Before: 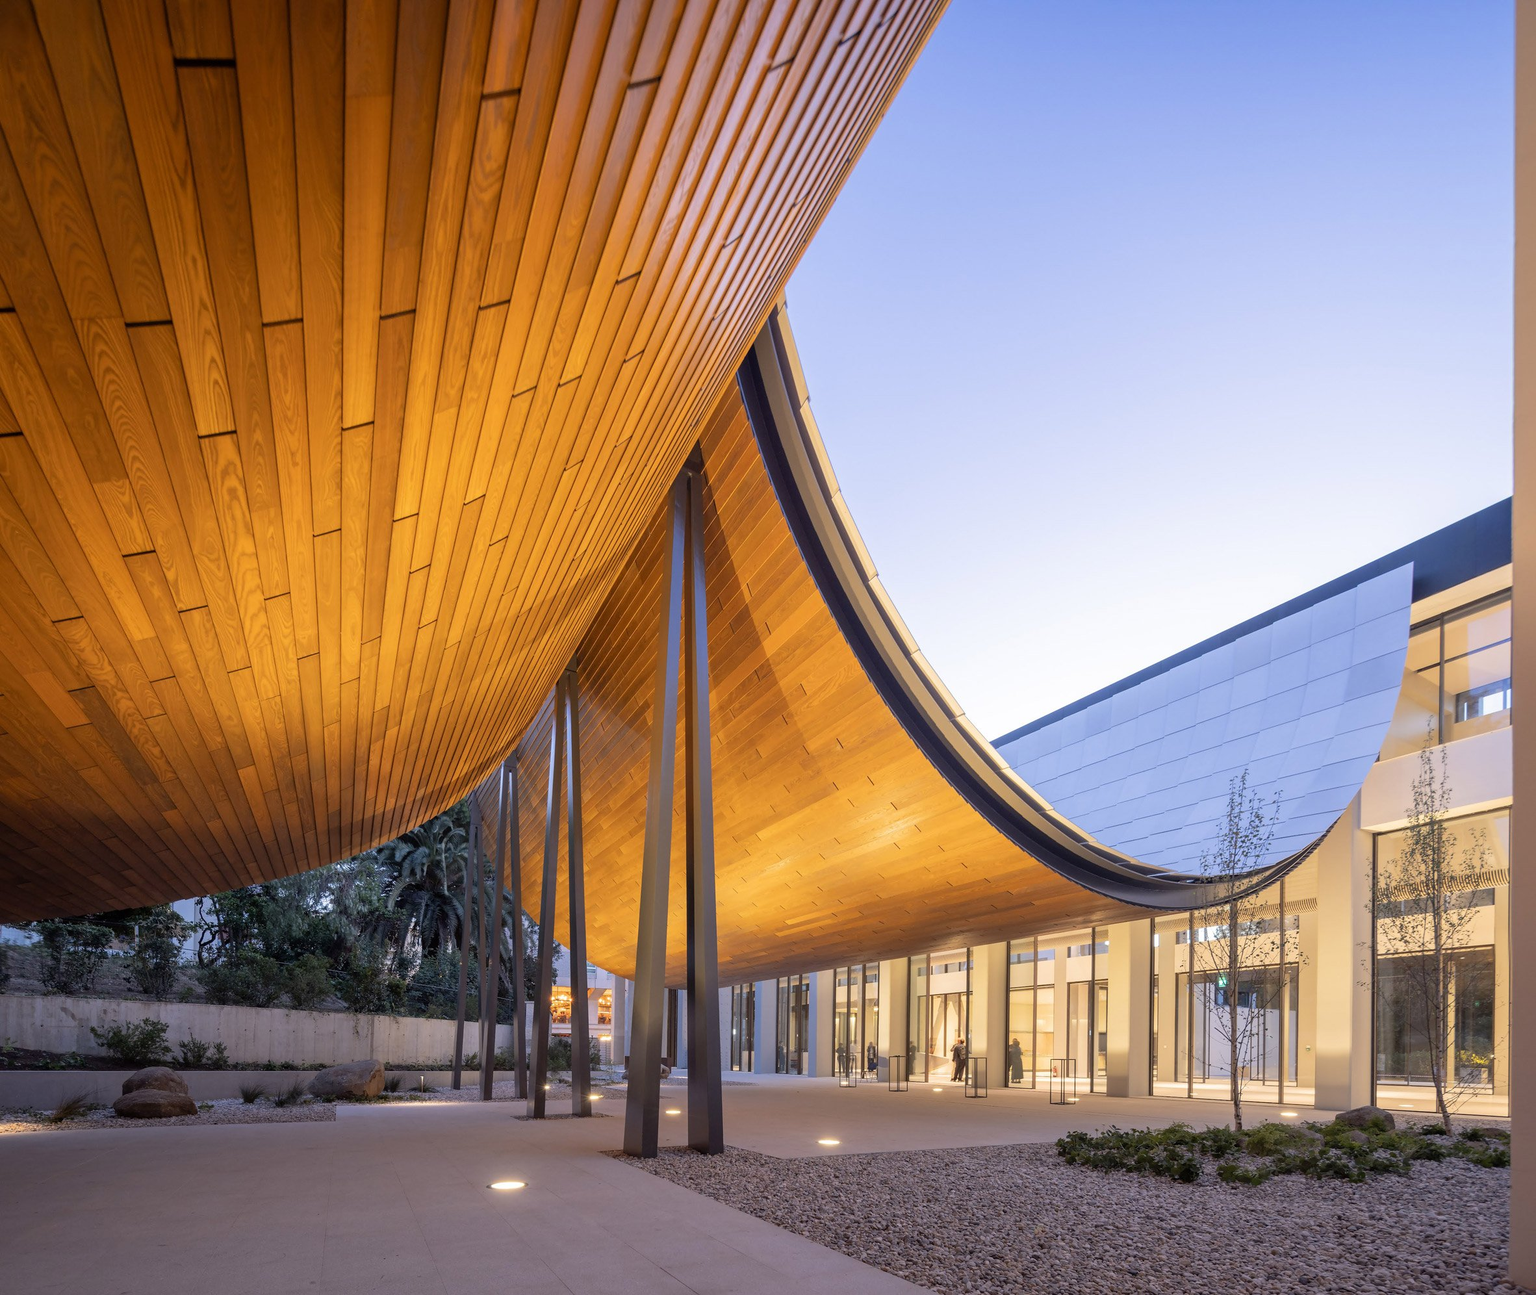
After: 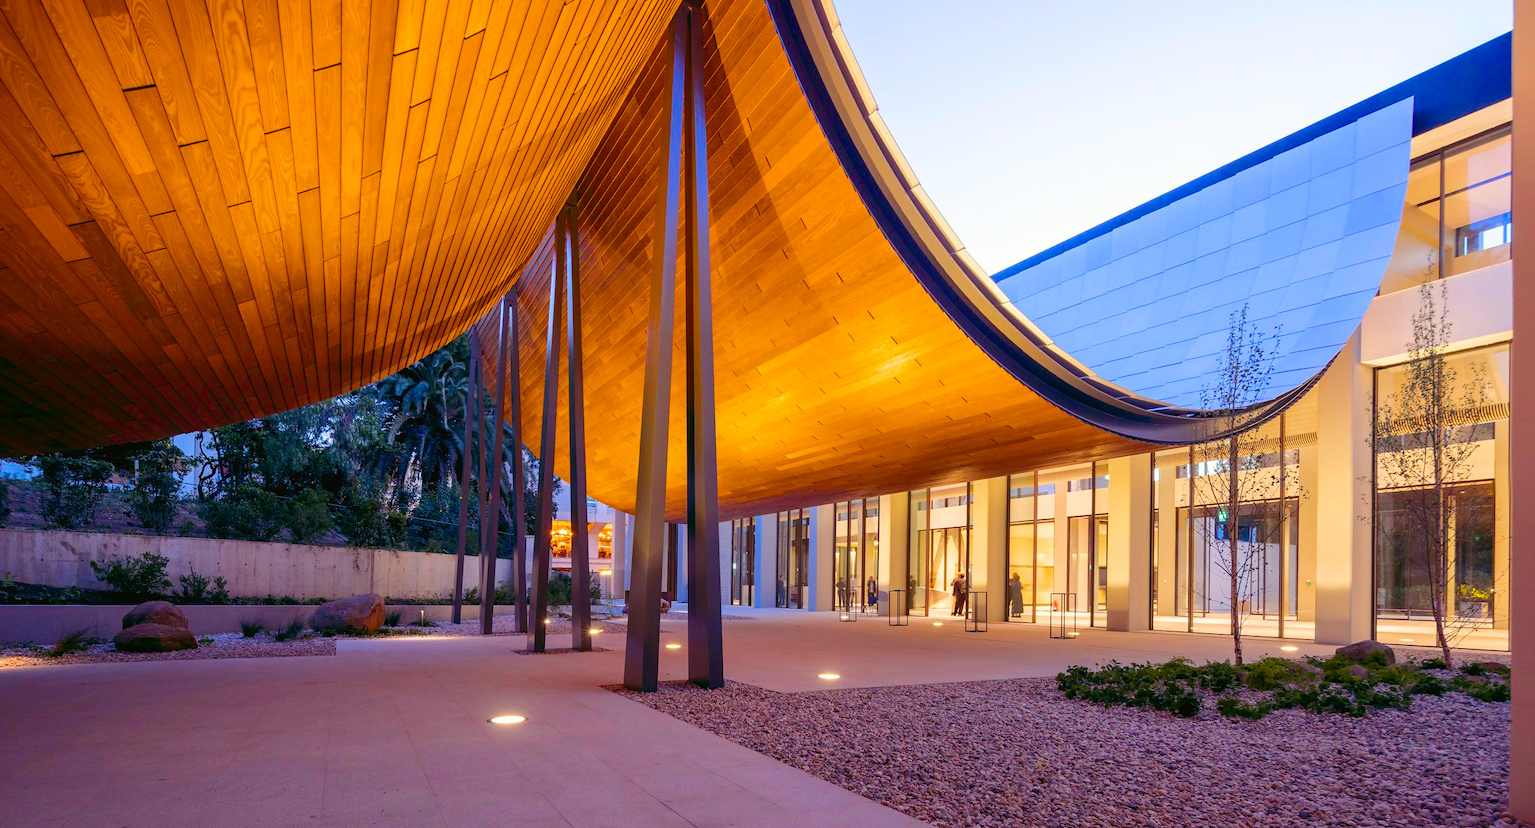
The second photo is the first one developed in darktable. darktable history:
crop and rotate: top 36.015%
tone curve: curves: ch0 [(0, 0.021) (0.059, 0.053) (0.212, 0.18) (0.337, 0.304) (0.495, 0.505) (0.725, 0.731) (0.89, 0.919) (1, 1)]; ch1 [(0, 0) (0.094, 0.081) (0.285, 0.299) (0.413, 0.43) (0.479, 0.475) (0.54, 0.55) (0.615, 0.65) (0.683, 0.688) (1, 1)]; ch2 [(0, 0) (0.257, 0.217) (0.434, 0.434) (0.498, 0.507) (0.599, 0.578) (1, 1)], color space Lab, independent channels, preserve colors none
color balance rgb: shadows lift › luminance 0.276%, shadows lift › chroma 6.735%, shadows lift › hue 302.51°, global offset › luminance -0.311%, global offset › chroma 0.118%, global offset › hue 165.46°, perceptual saturation grading › global saturation 34.652%, perceptual saturation grading › highlights -24.823%, perceptual saturation grading › shadows 50.07%, global vibrance 45.535%
